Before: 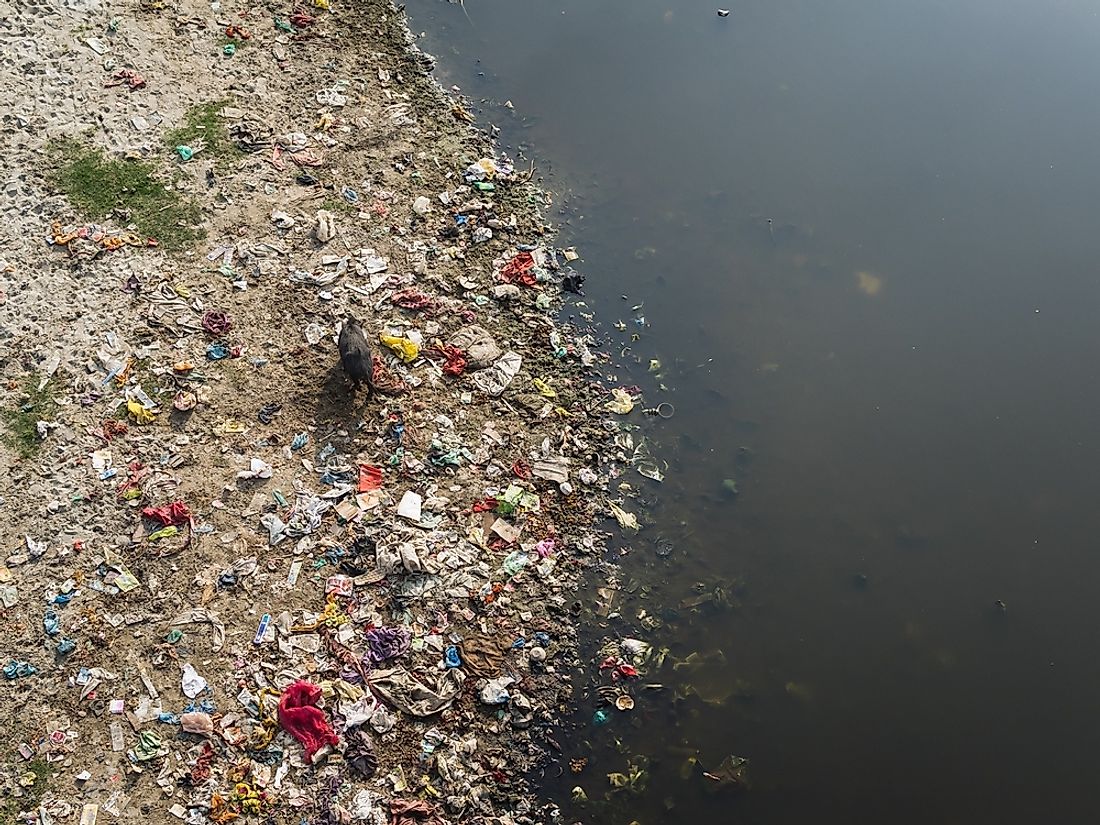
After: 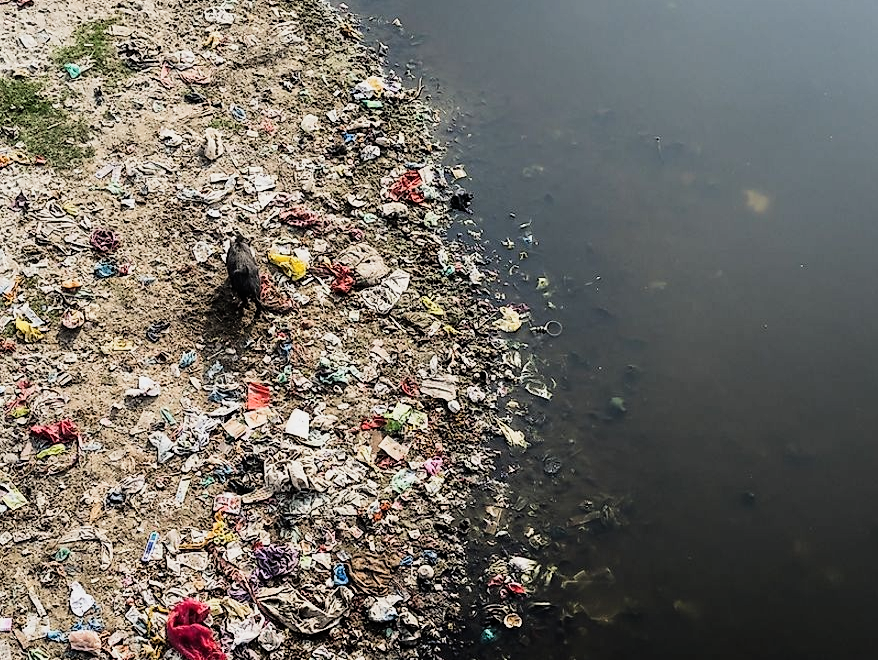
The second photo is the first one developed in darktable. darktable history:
crop and rotate: left 10.25%, top 9.968%, right 9.867%, bottom 10.001%
filmic rgb: black relative exposure -7.96 EV, white relative exposure 4 EV, hardness 4.16, contrast 1.377
exposure: black level correction 0, exposure 0.301 EV, compensate exposure bias true, compensate highlight preservation false
